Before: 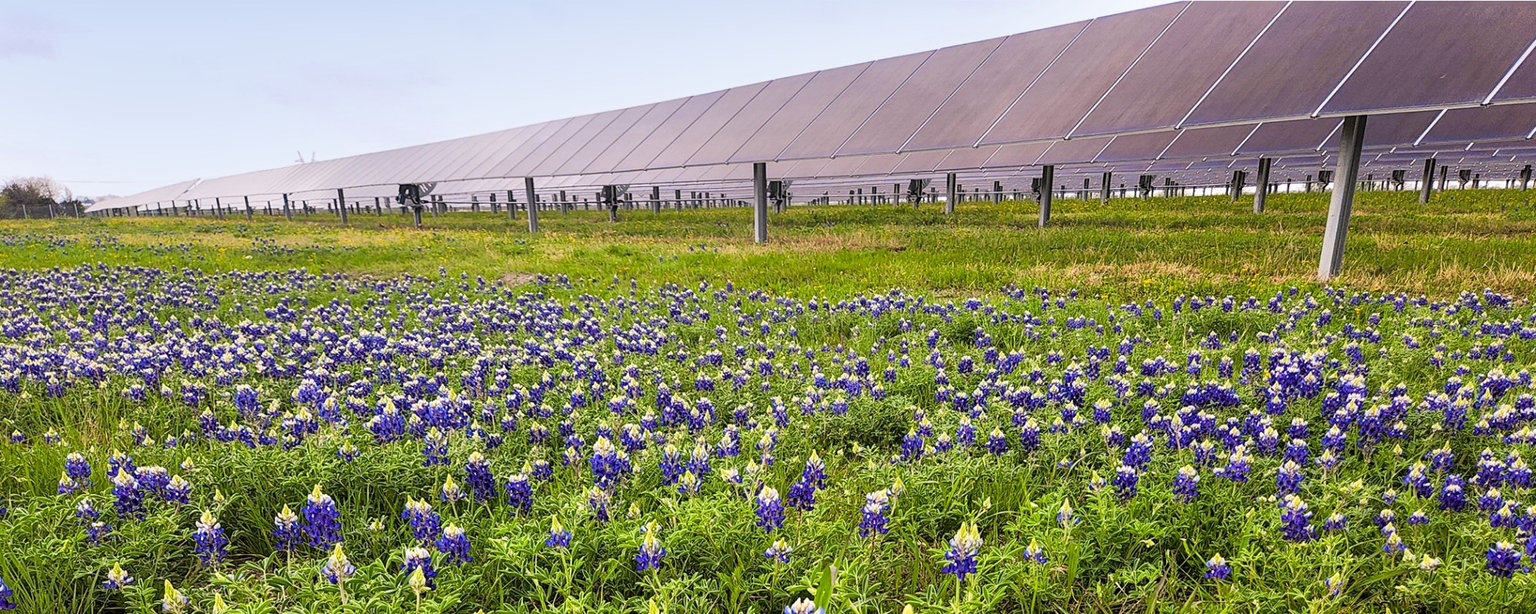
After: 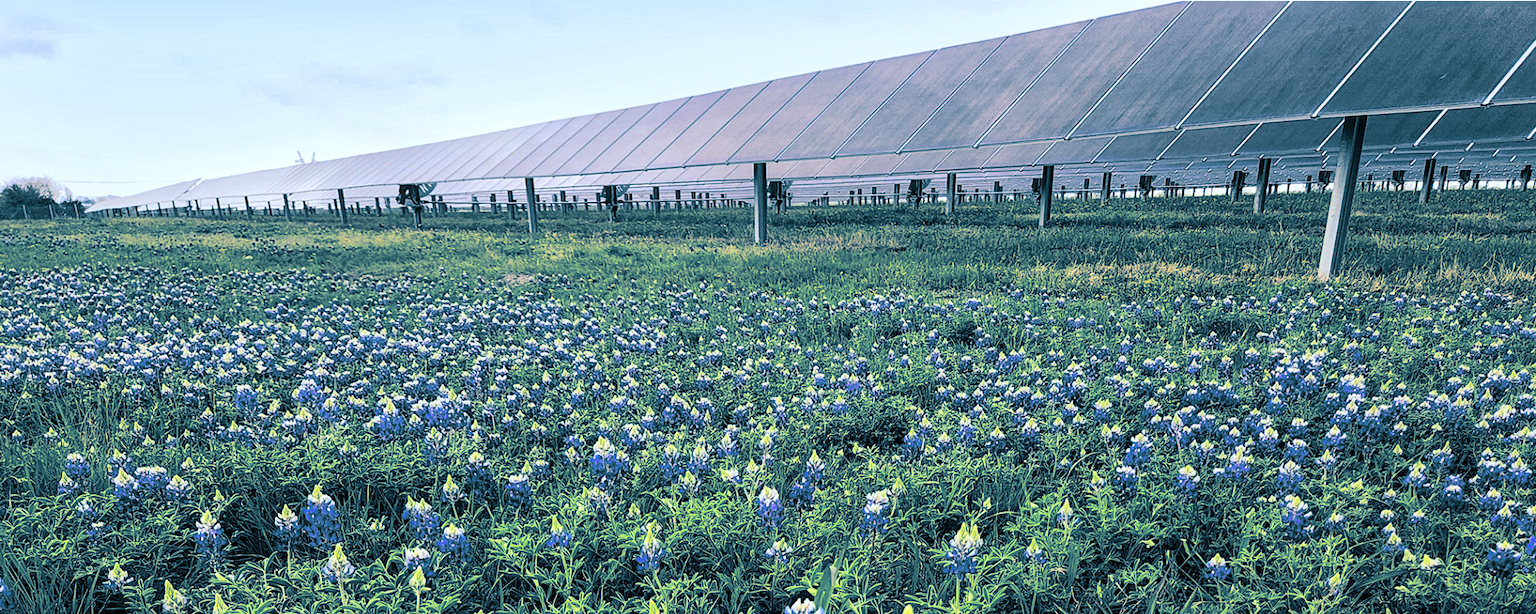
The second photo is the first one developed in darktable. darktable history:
white balance: red 0.925, blue 1.046
split-toning: shadows › hue 212.4°, balance -70
contrast brightness saturation: contrast 0.12, brightness -0.12, saturation 0.2
global tonemap: drago (1, 100), detail 1
